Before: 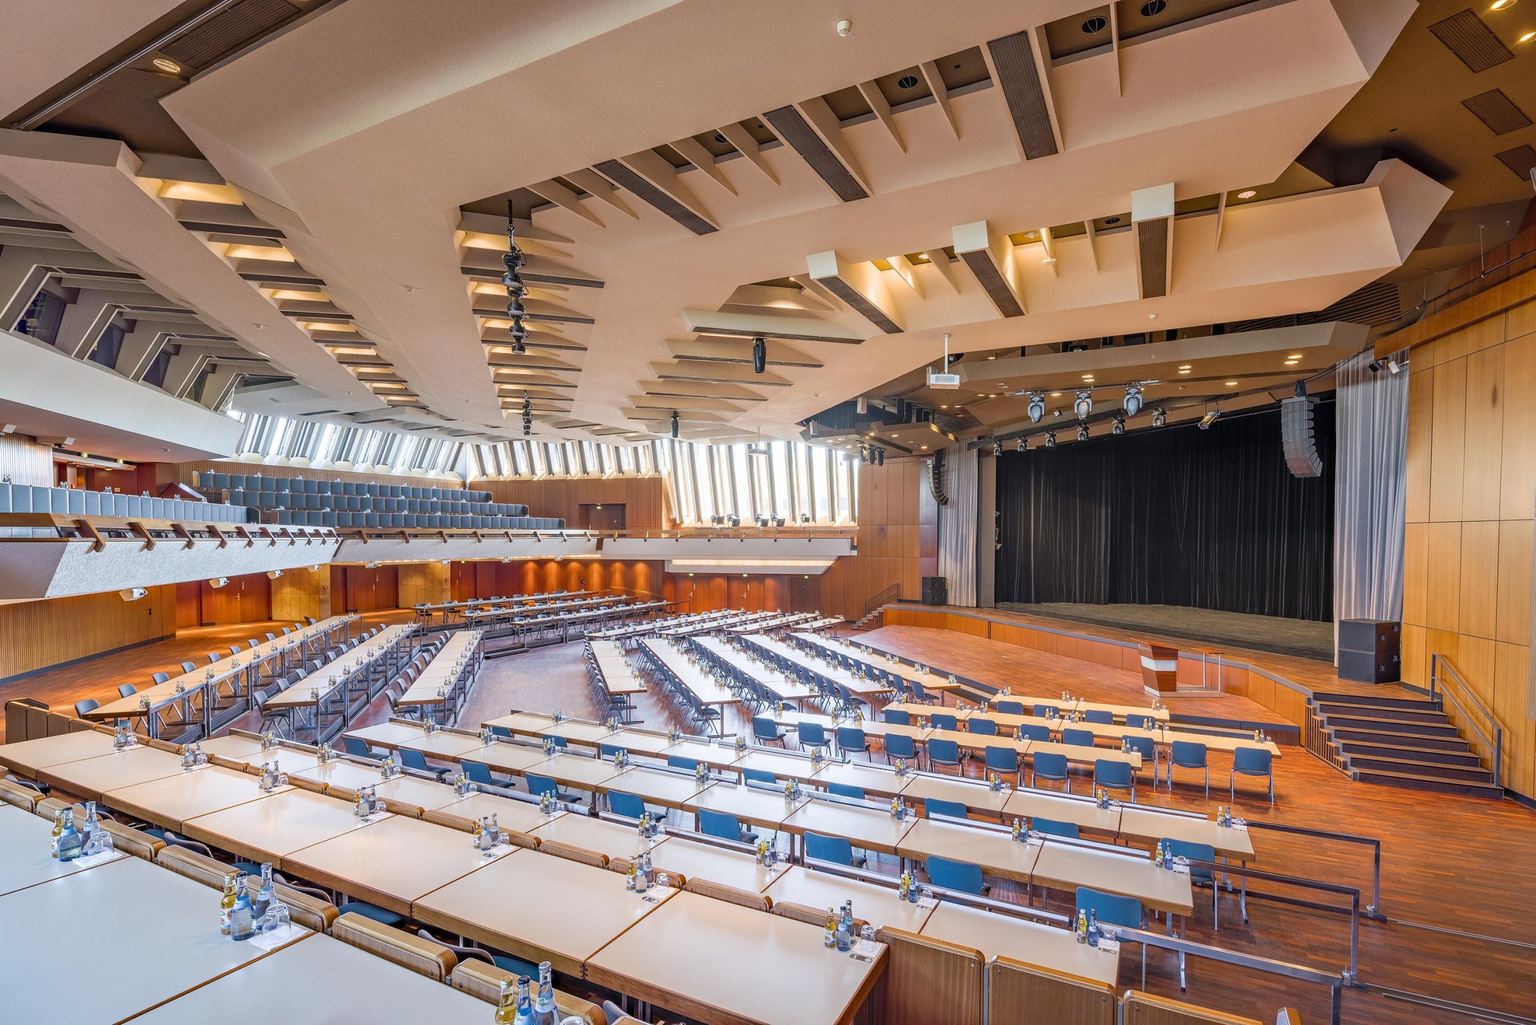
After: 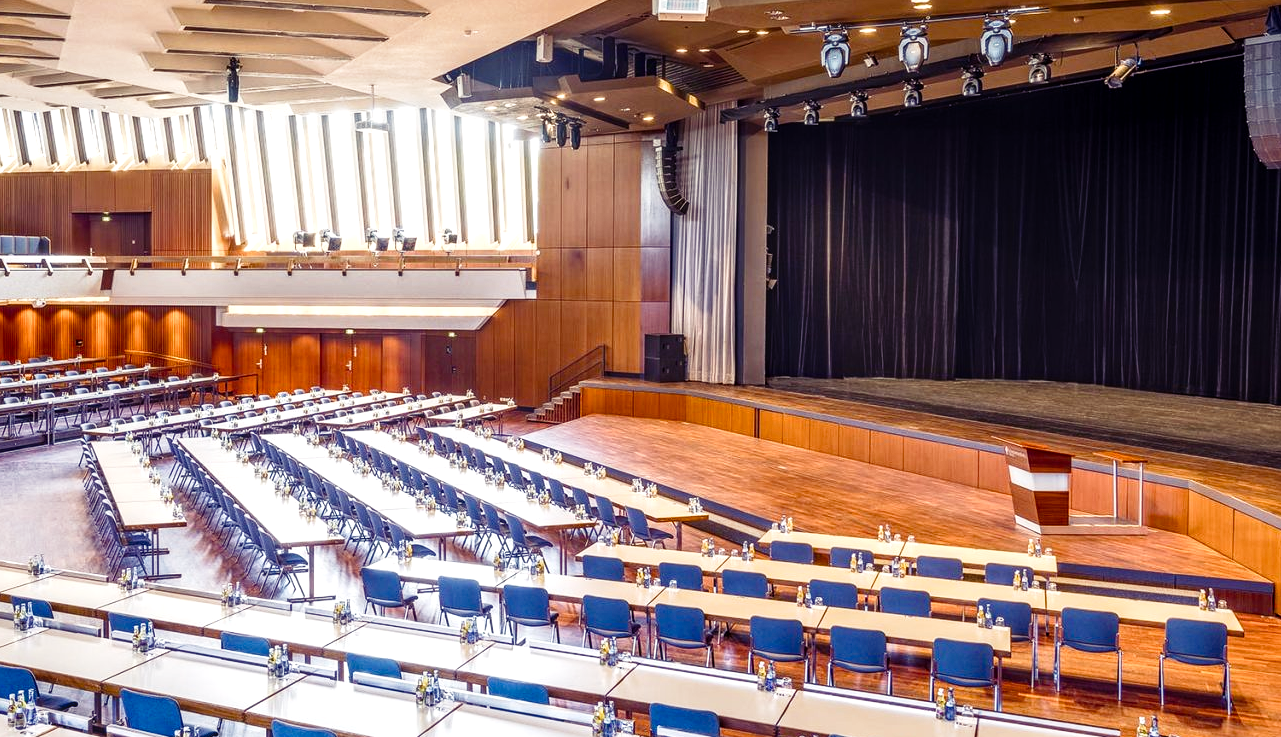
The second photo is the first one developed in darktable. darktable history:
crop: left 34.863%, top 36.72%, right 15.079%, bottom 20.072%
local contrast: on, module defaults
color balance rgb: shadows lift › luminance -21.844%, shadows lift › chroma 8.783%, shadows lift › hue 284.07°, highlights gain › chroma 2.008%, highlights gain › hue 73.19°, perceptual saturation grading › global saturation 20%, perceptual saturation grading › highlights -50.107%, perceptual saturation grading › shadows 30.569%, perceptual brilliance grading › global brilliance 14.338%, perceptual brilliance grading › shadows -34.714%, global vibrance 20%
contrast brightness saturation: contrast 0.047
tone curve: curves: ch0 [(0, 0.008) (0.107, 0.083) (0.283, 0.287) (0.461, 0.498) (0.64, 0.691) (0.822, 0.869) (0.998, 0.978)]; ch1 [(0, 0) (0.323, 0.339) (0.438, 0.422) (0.473, 0.487) (0.502, 0.502) (0.527, 0.53) (0.561, 0.583) (0.608, 0.629) (0.669, 0.704) (0.859, 0.899) (1, 1)]; ch2 [(0, 0) (0.33, 0.347) (0.421, 0.456) (0.473, 0.498) (0.502, 0.504) (0.522, 0.524) (0.549, 0.567) (0.585, 0.627) (0.676, 0.724) (1, 1)], preserve colors none
